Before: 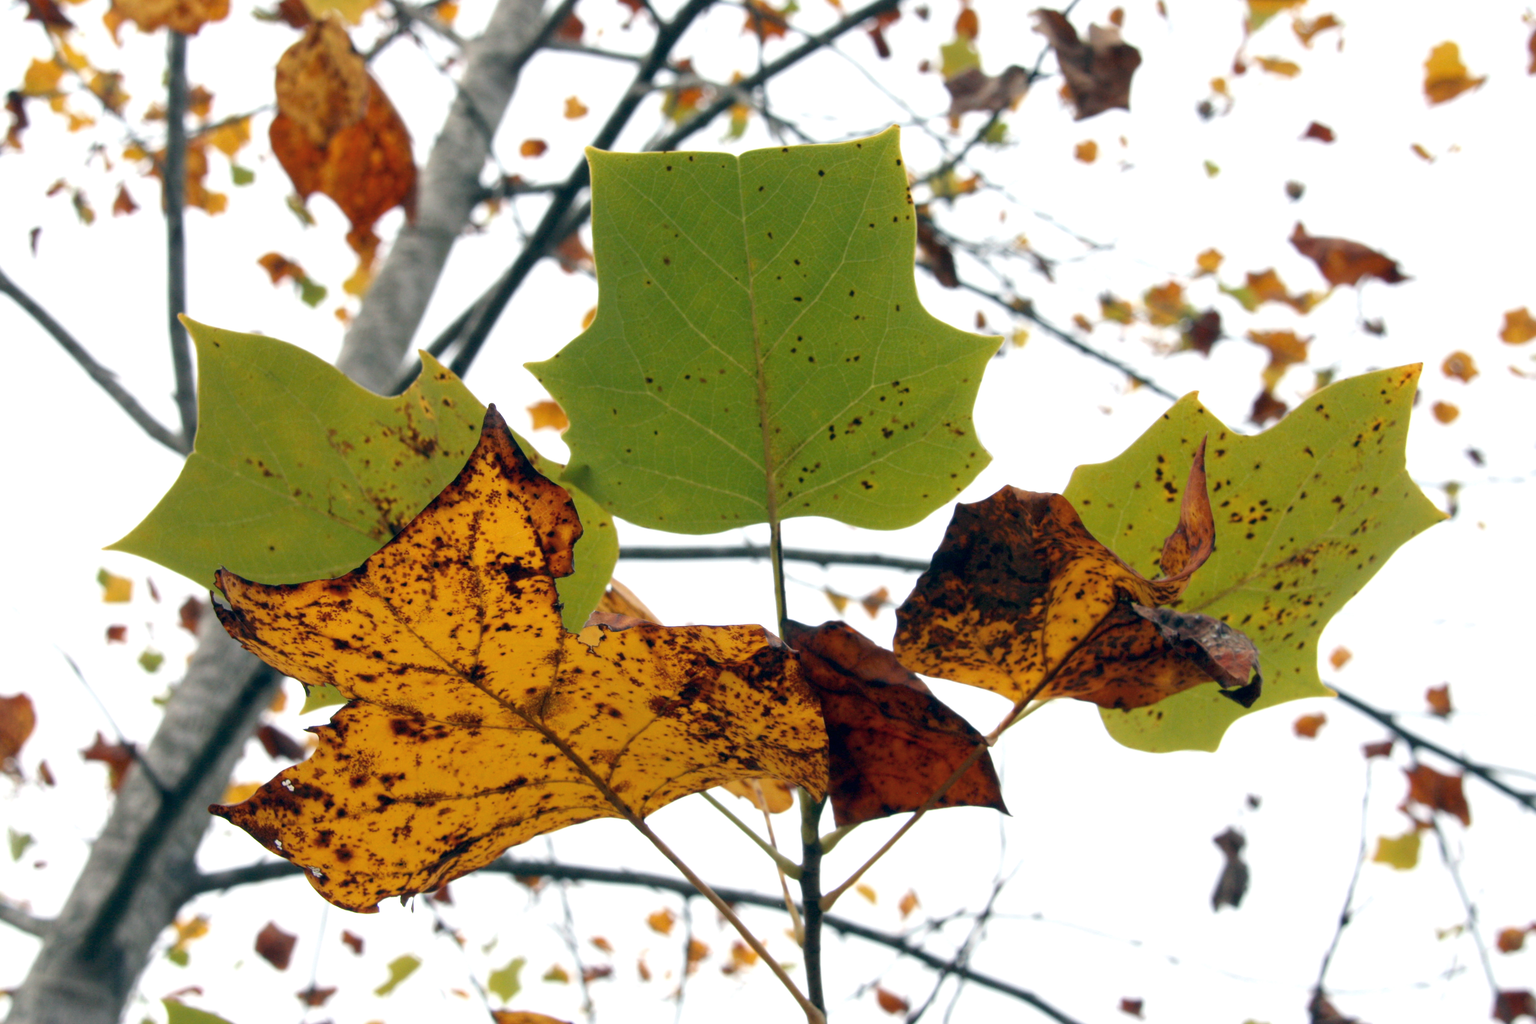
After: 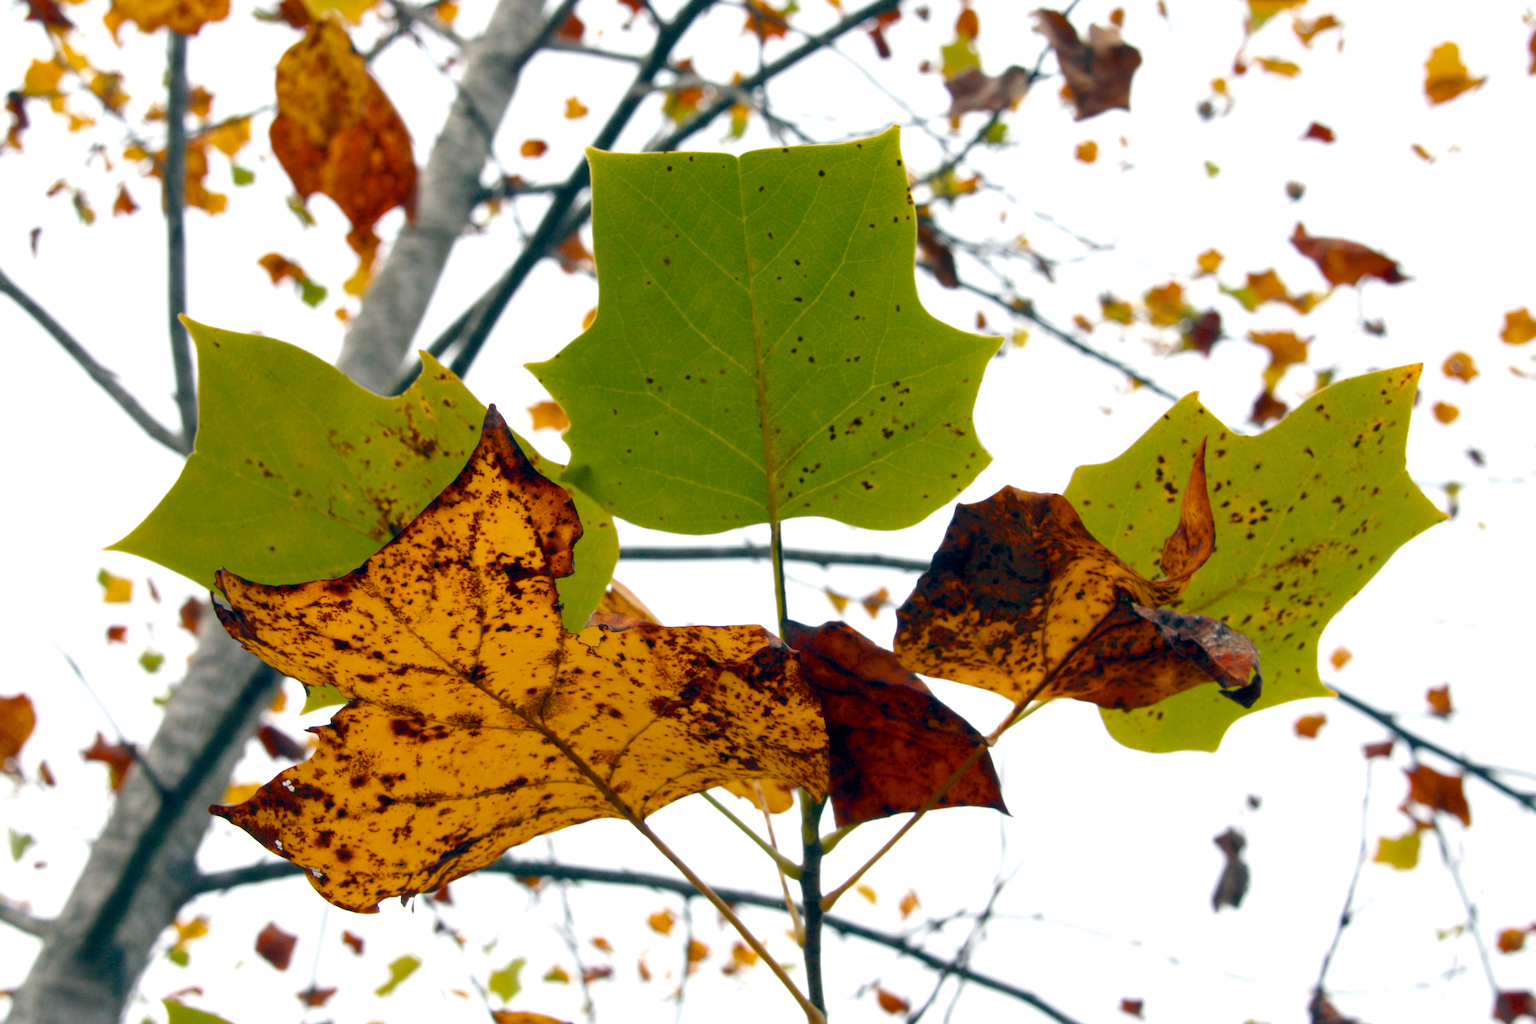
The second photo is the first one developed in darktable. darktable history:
color balance rgb: perceptual saturation grading › global saturation 35%, perceptual saturation grading › highlights -25%, perceptual saturation grading › shadows 50%
rotate and perspective: crop left 0, crop top 0
